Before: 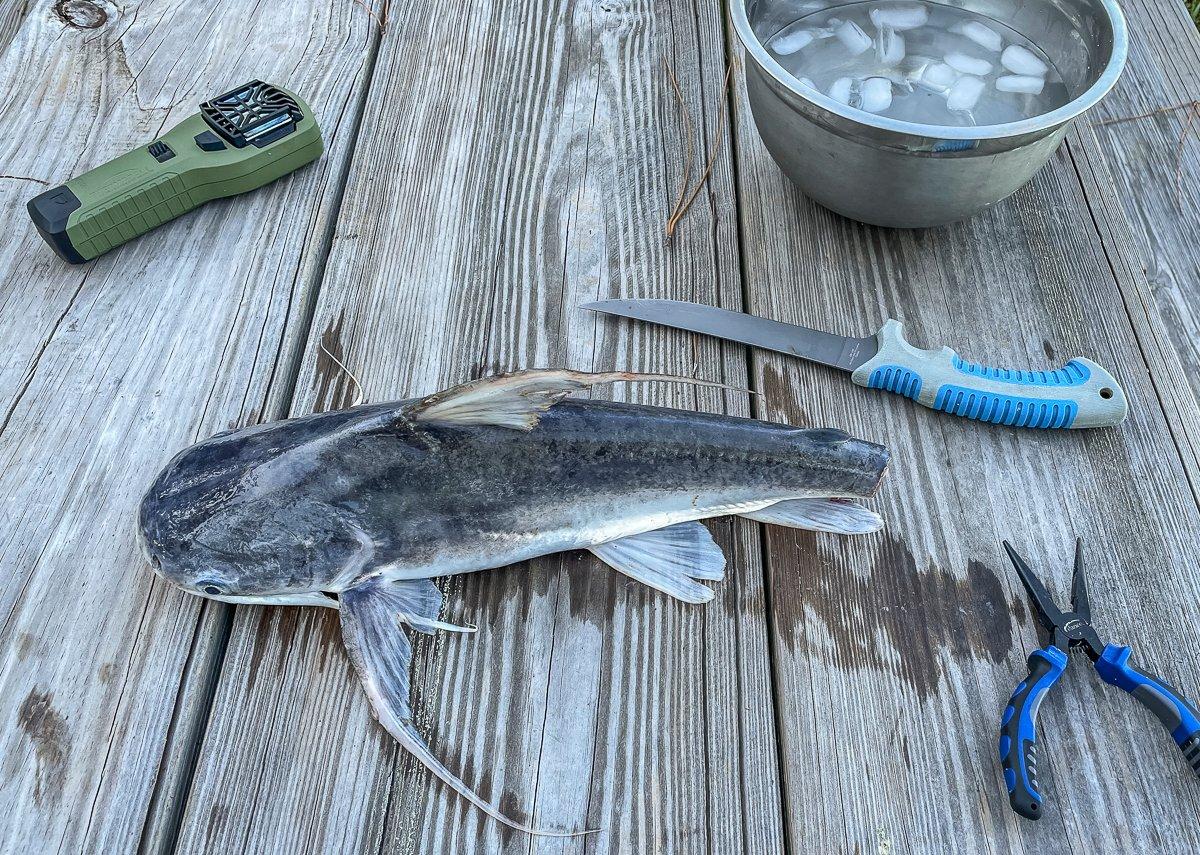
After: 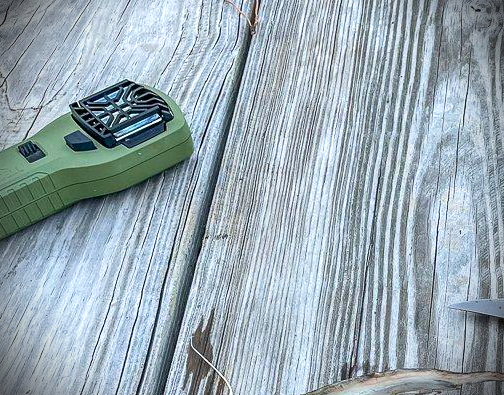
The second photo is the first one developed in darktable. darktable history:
velvia: on, module defaults
vignetting: brightness -0.887, dithering 8-bit output
crop and rotate: left 10.865%, top 0.114%, right 47.065%, bottom 53.612%
tone equalizer: on, module defaults
exposure: black level correction 0.001, exposure 0.192 EV, compensate highlight preservation false
